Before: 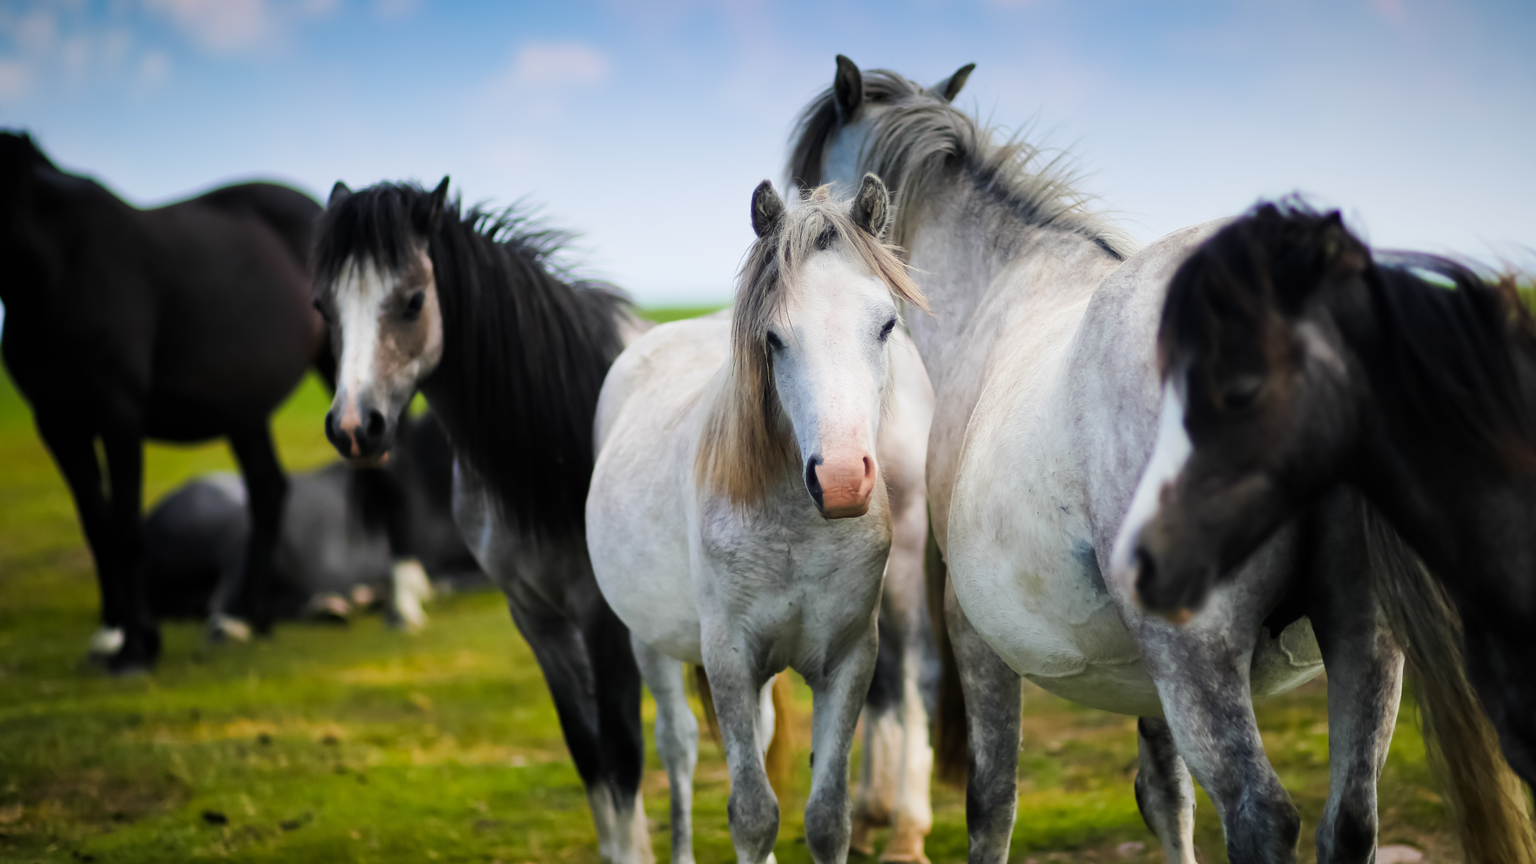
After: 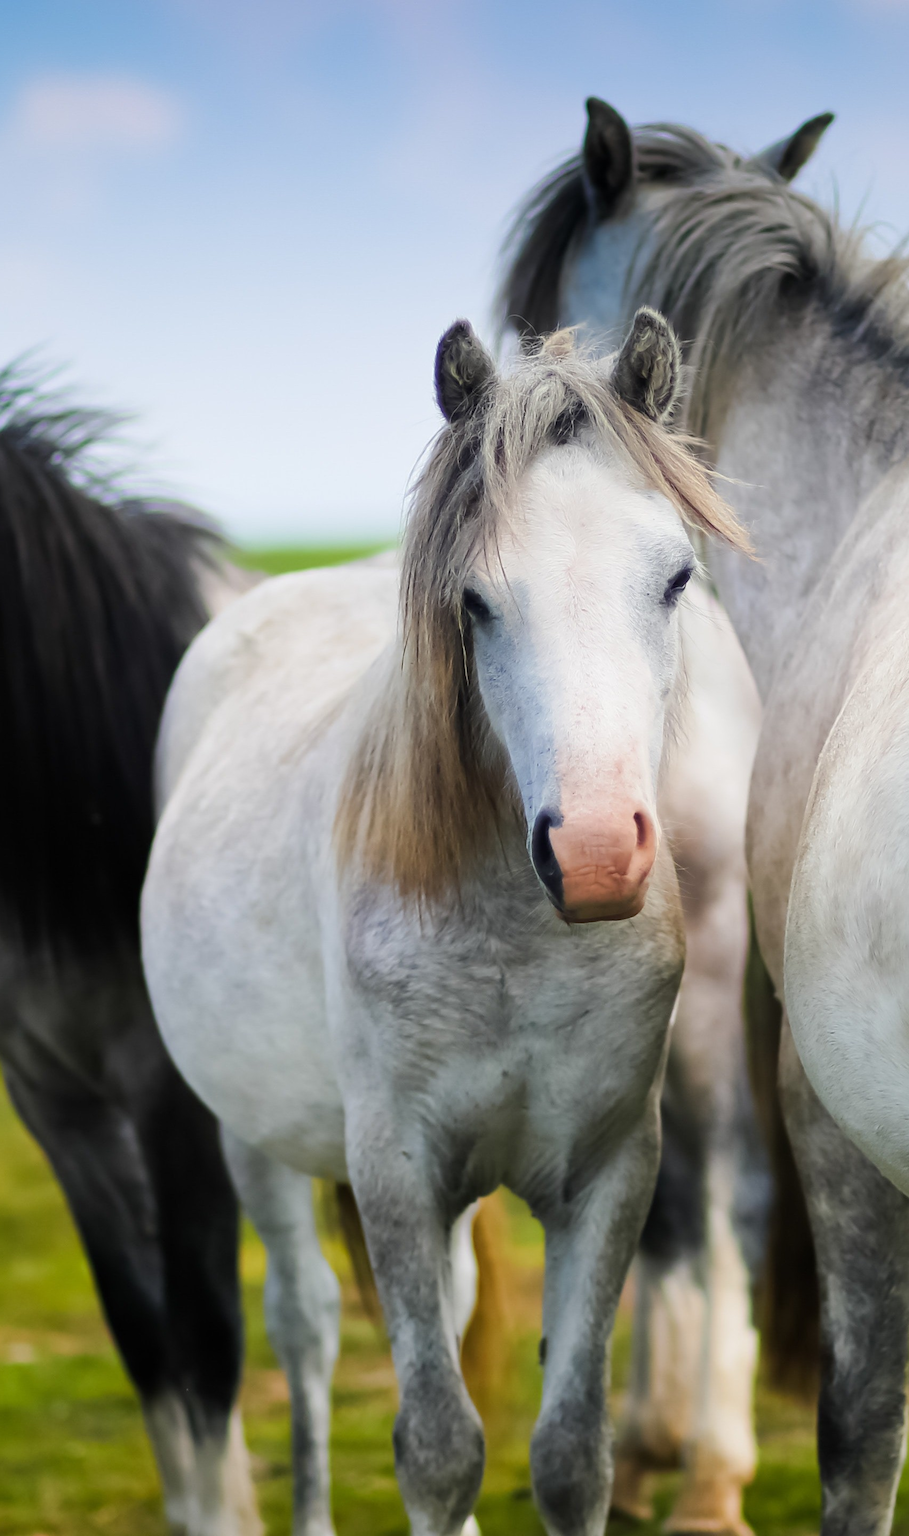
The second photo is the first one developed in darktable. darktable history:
crop: left 33.005%, right 33.704%
